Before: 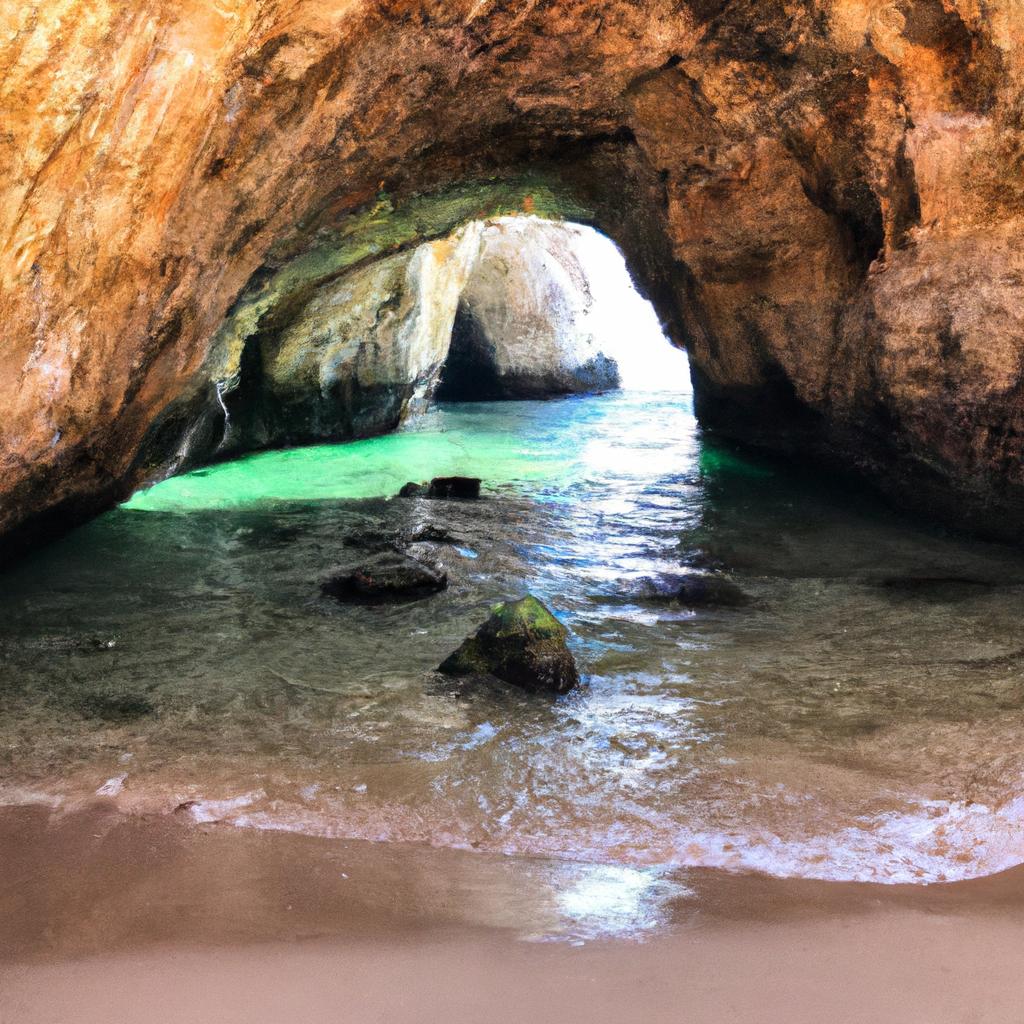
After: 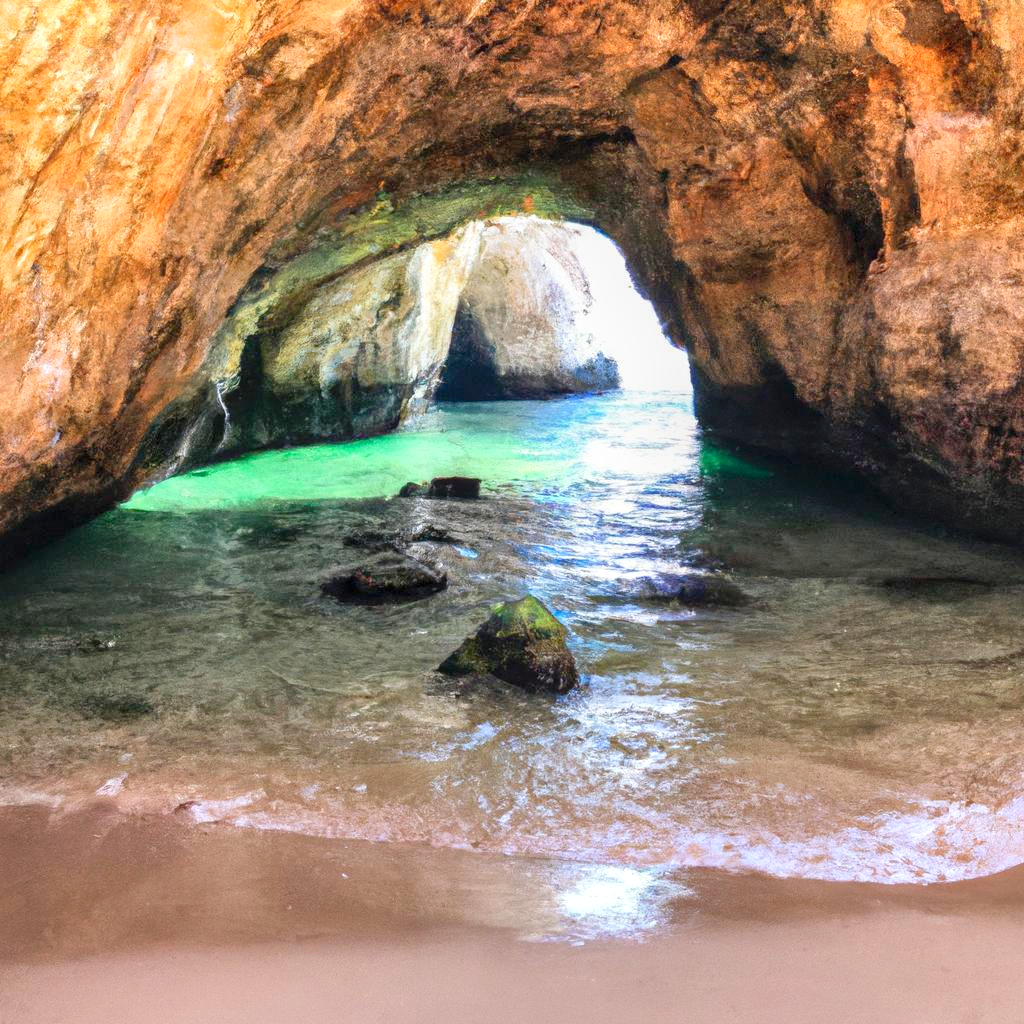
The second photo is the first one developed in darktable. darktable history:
local contrast: detail 117%
levels: levels [0, 0.43, 0.984]
